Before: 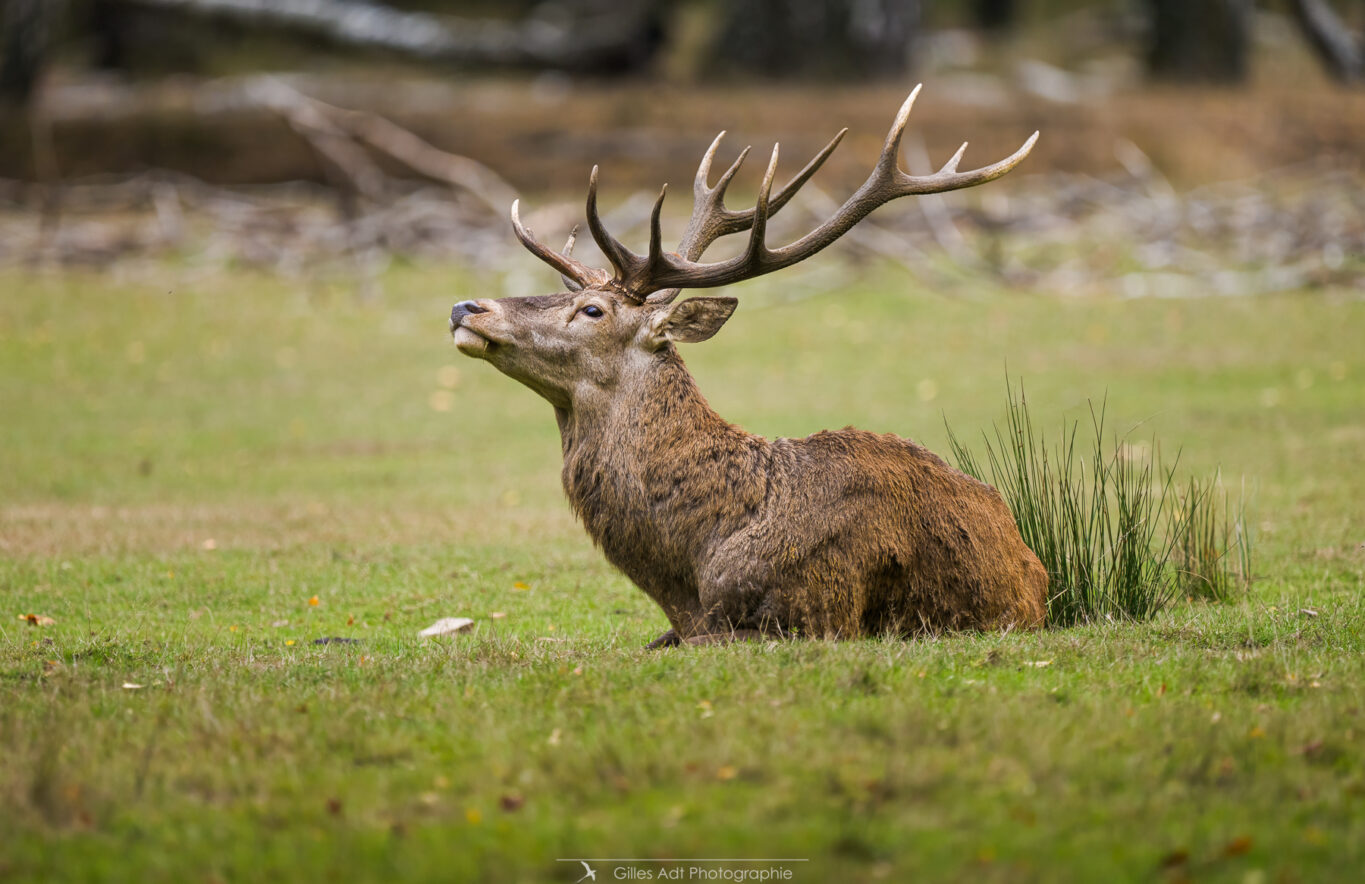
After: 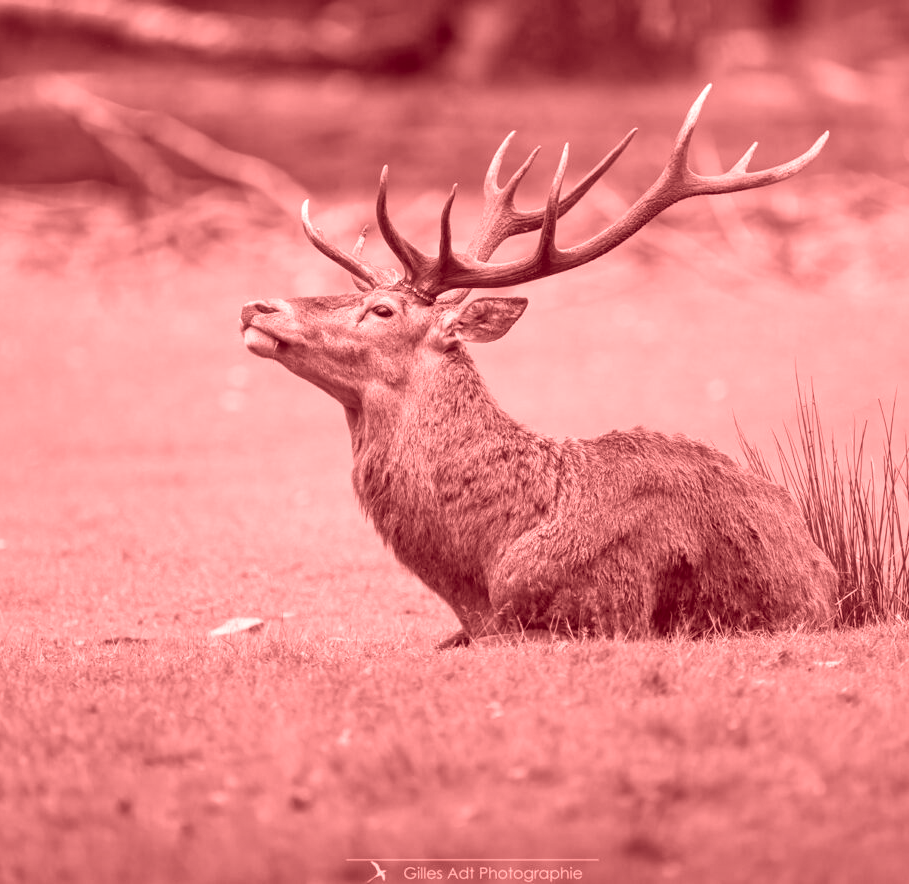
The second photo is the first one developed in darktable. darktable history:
colorize: saturation 60%, source mix 100%
crop: left 15.419%, right 17.914%
shadows and highlights: shadows 37.27, highlights -28.18, soften with gaussian
